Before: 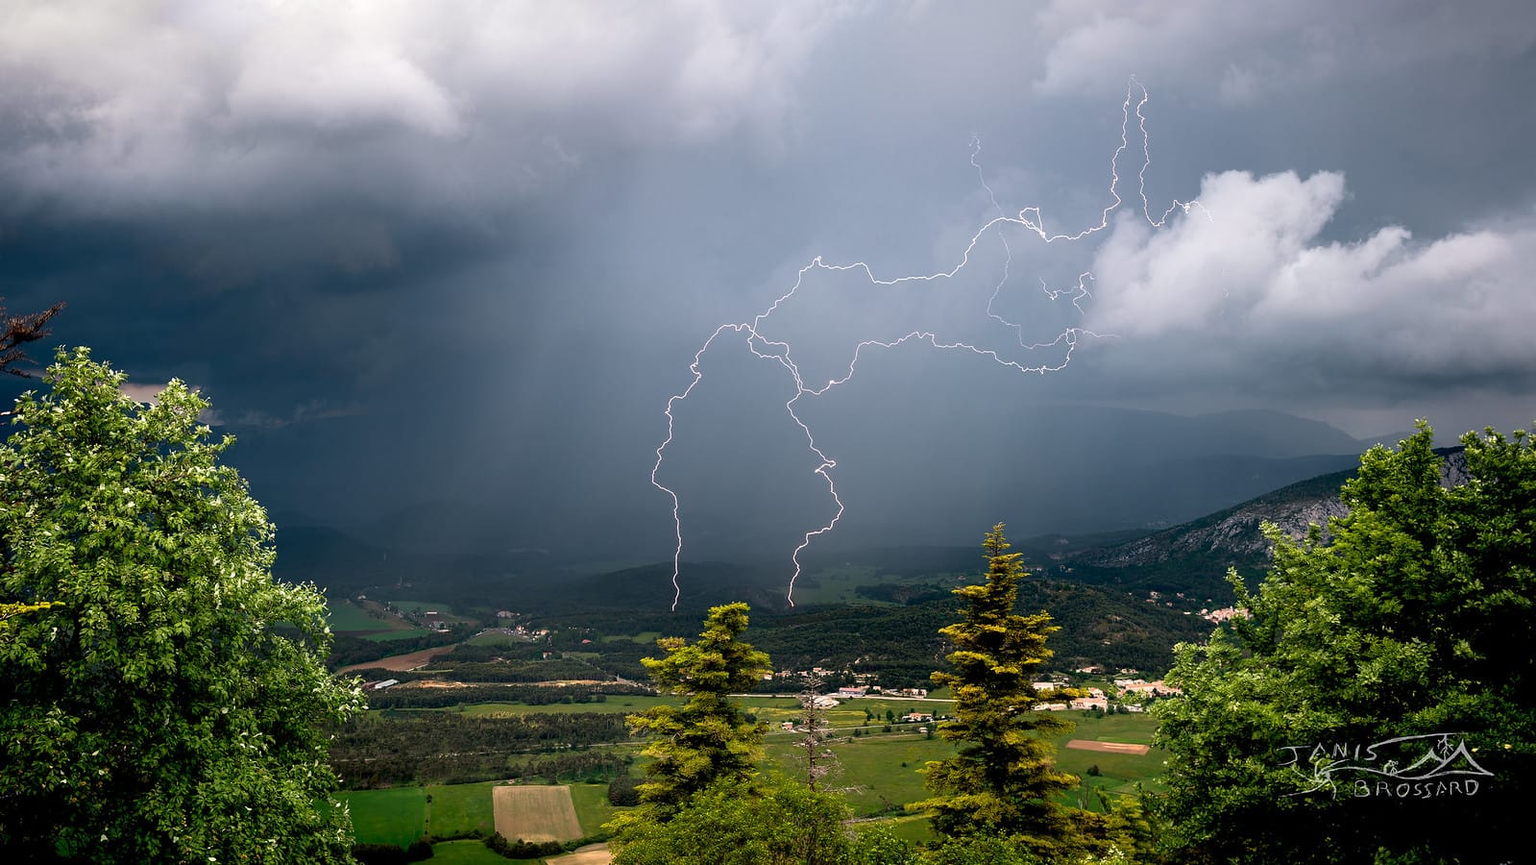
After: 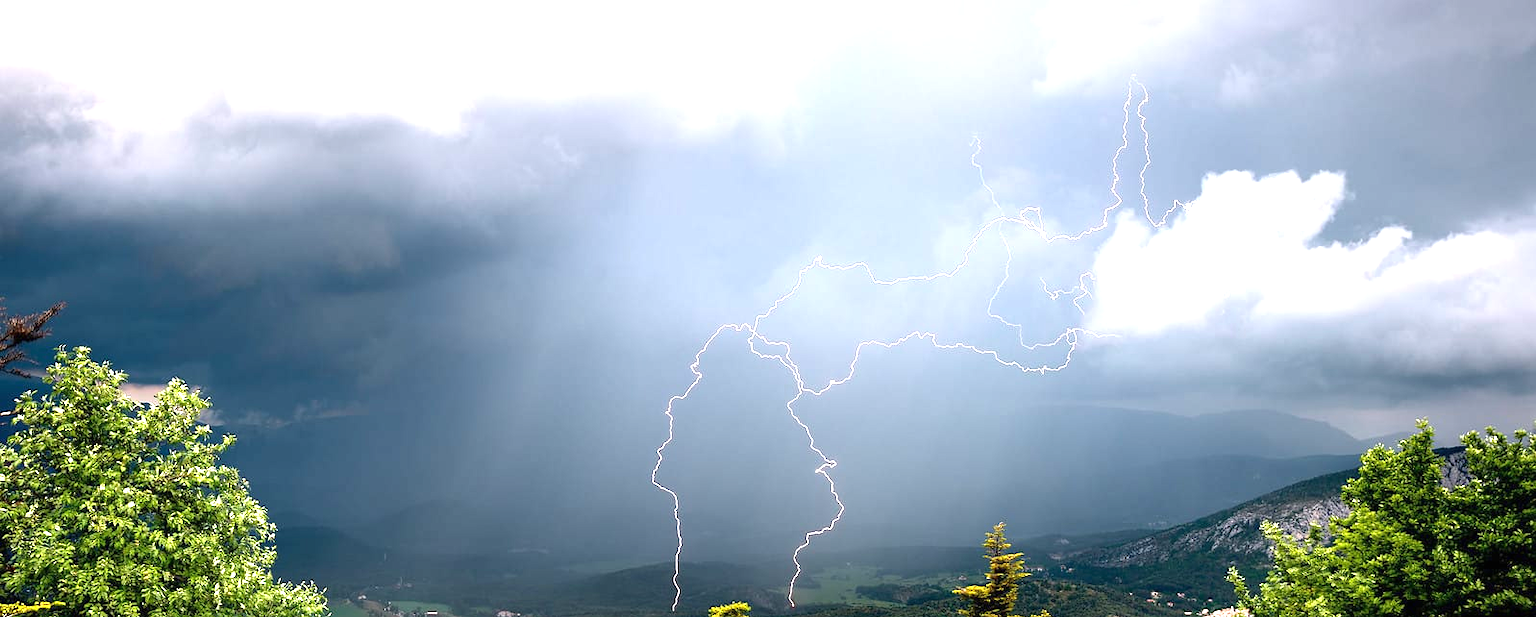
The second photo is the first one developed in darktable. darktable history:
exposure: black level correction 0, exposure 1.2 EV, compensate exposure bias true, compensate highlight preservation false
crop: bottom 28.576%
